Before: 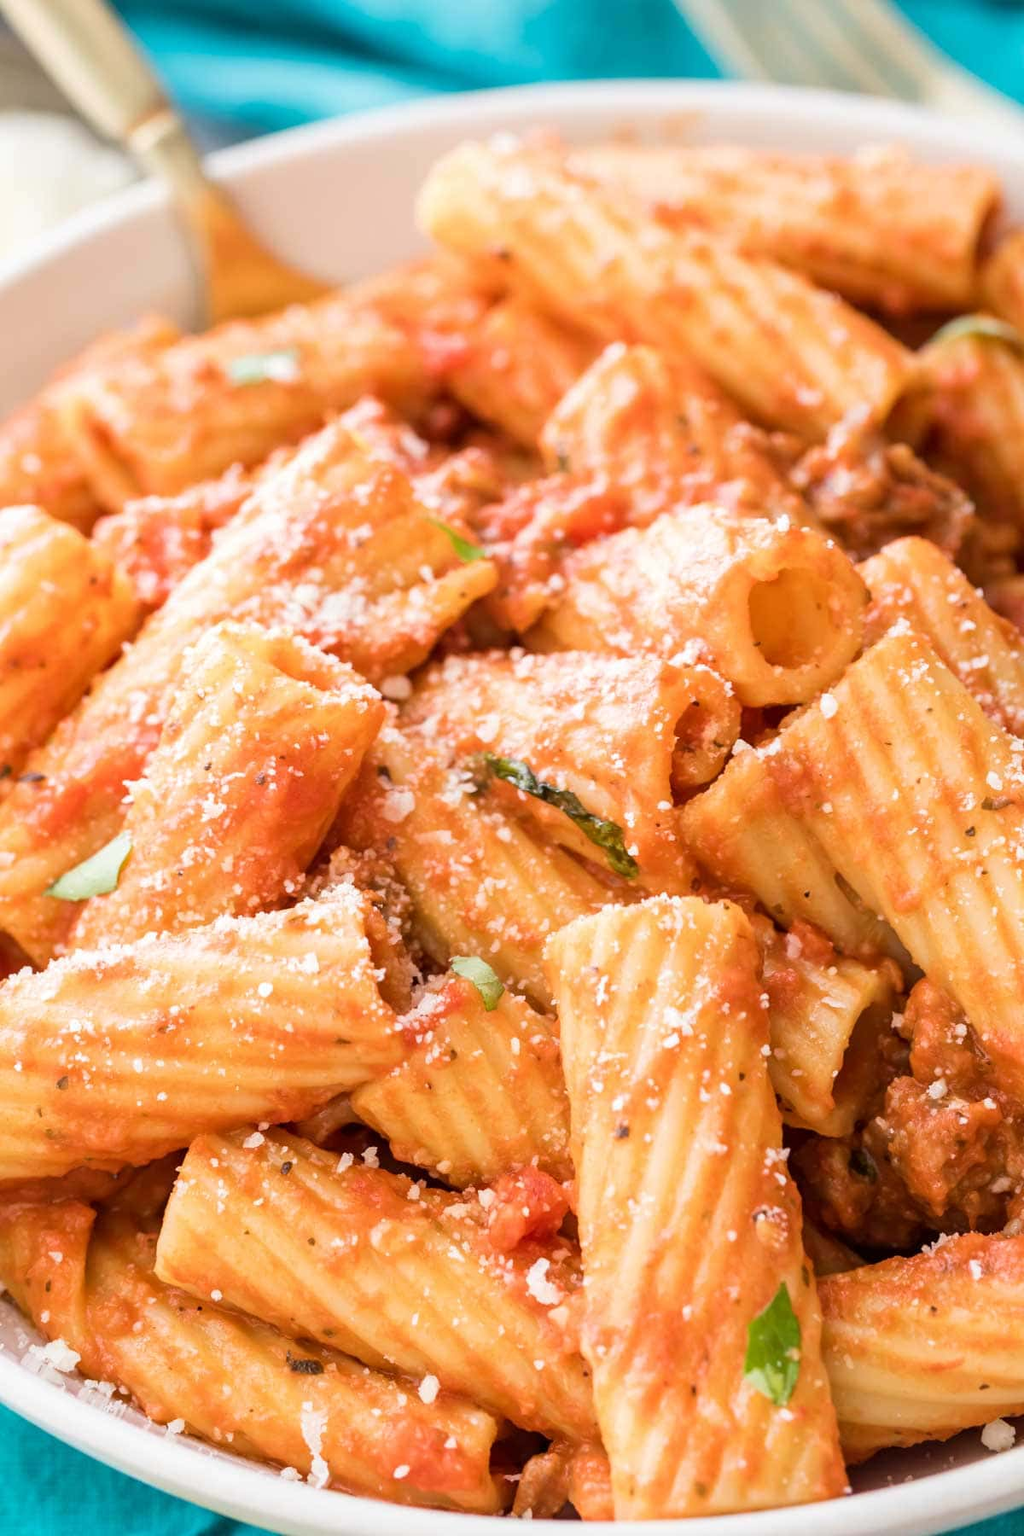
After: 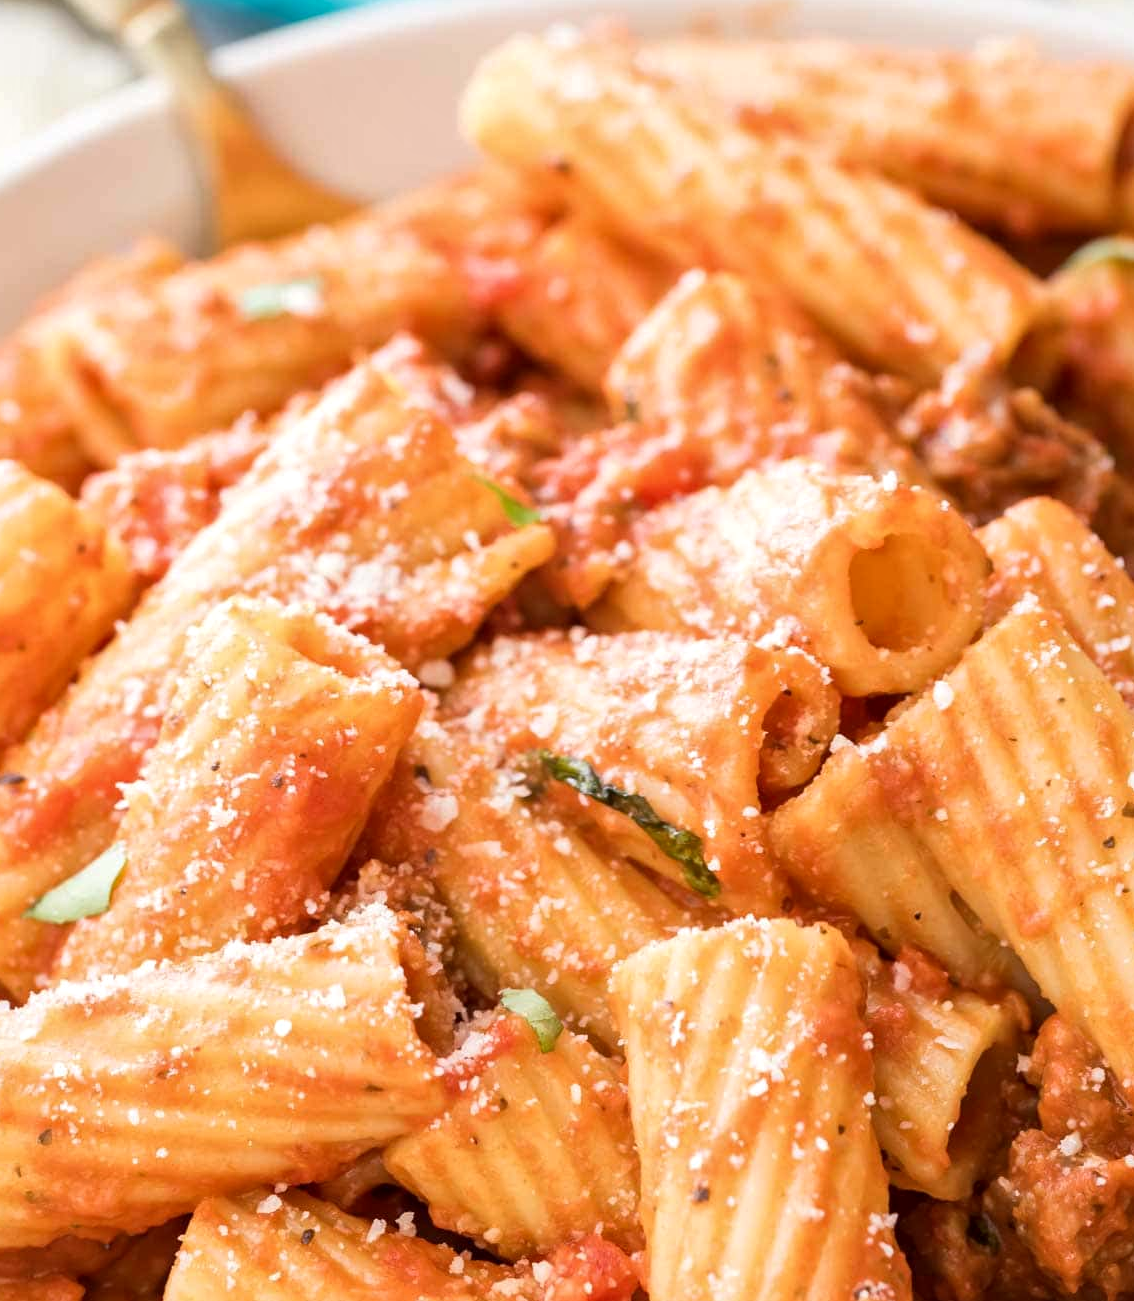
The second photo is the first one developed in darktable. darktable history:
crop: left 2.365%, top 7.342%, right 3.08%, bottom 20.352%
local contrast: mode bilateral grid, contrast 20, coarseness 51, detail 119%, midtone range 0.2
